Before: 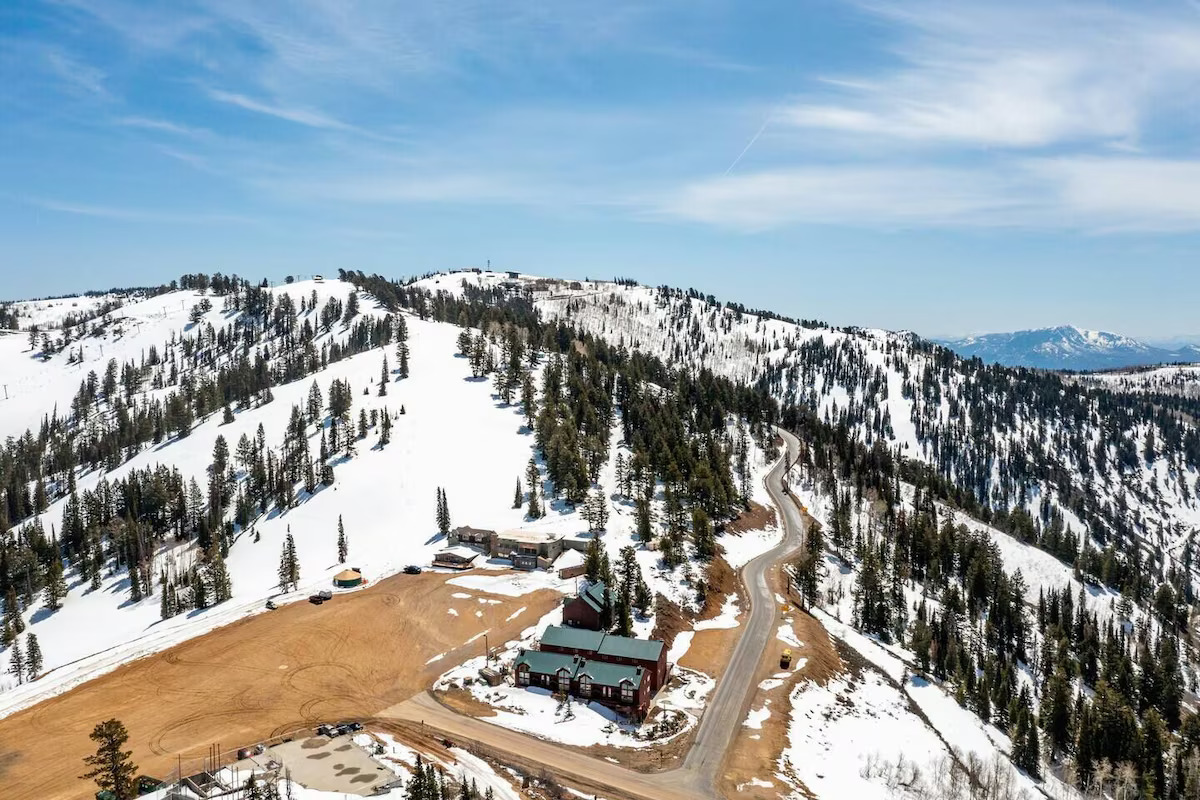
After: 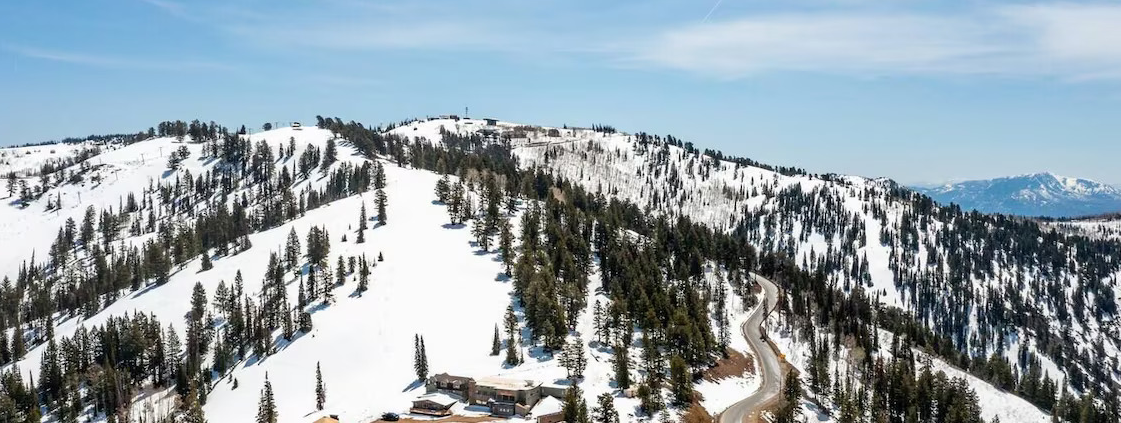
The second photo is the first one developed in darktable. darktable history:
crop: left 1.841%, top 19.155%, right 4.722%, bottom 27.874%
